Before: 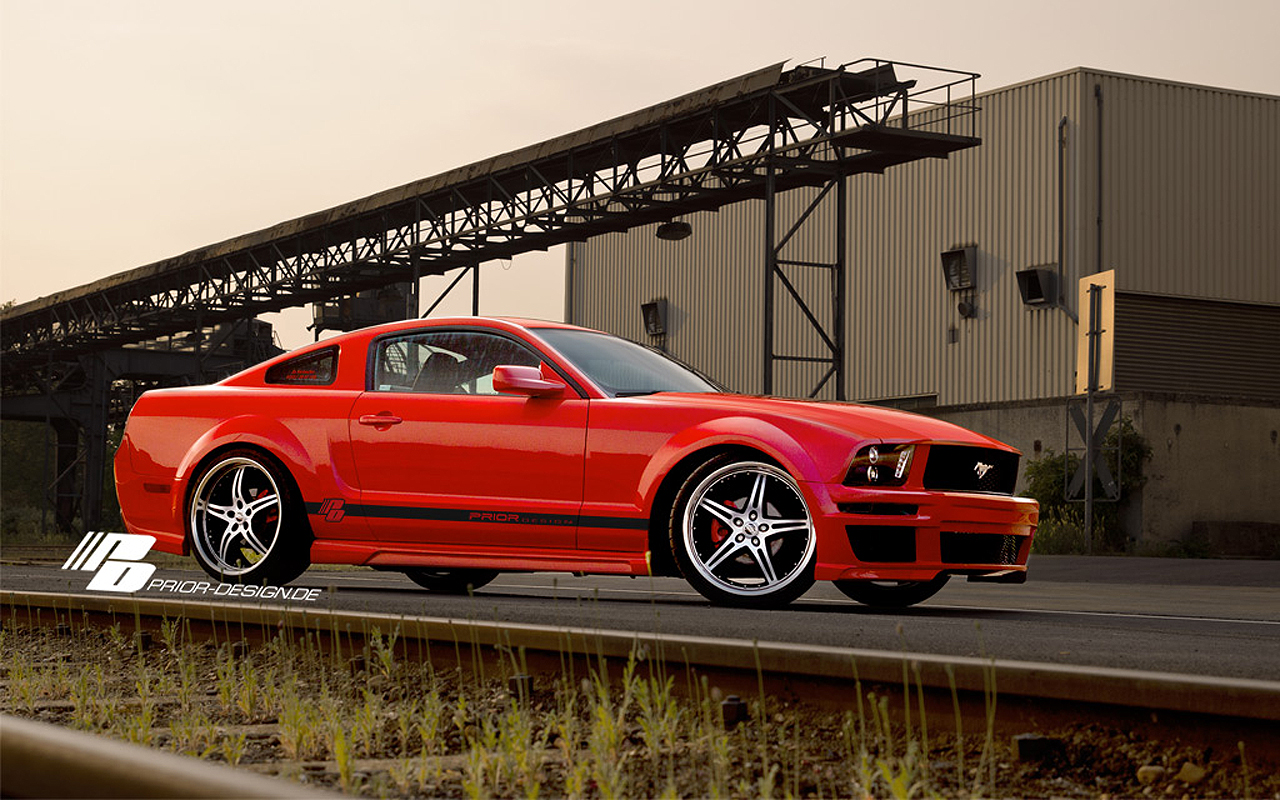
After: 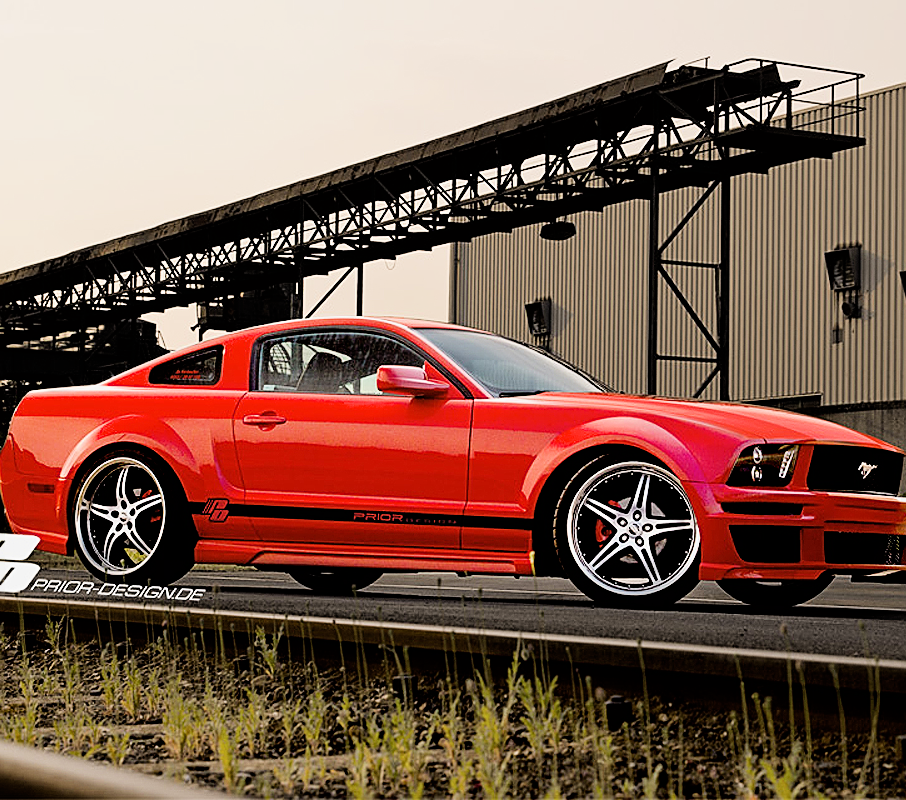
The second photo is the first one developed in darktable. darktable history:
filmic rgb: black relative exposure -5.15 EV, white relative exposure 3.97 EV, hardness 2.88, contrast 1.3, highlights saturation mix -9.29%
crop and rotate: left 9.072%, right 20.074%
exposure: exposure 0.201 EV, compensate highlight preservation false
sharpen: on, module defaults
tone equalizer: -8 EV -0.429 EV, -7 EV -0.377 EV, -6 EV -0.359 EV, -5 EV -0.256 EV, -3 EV 0.208 EV, -2 EV 0.333 EV, -1 EV 0.4 EV, +0 EV 0.403 EV
